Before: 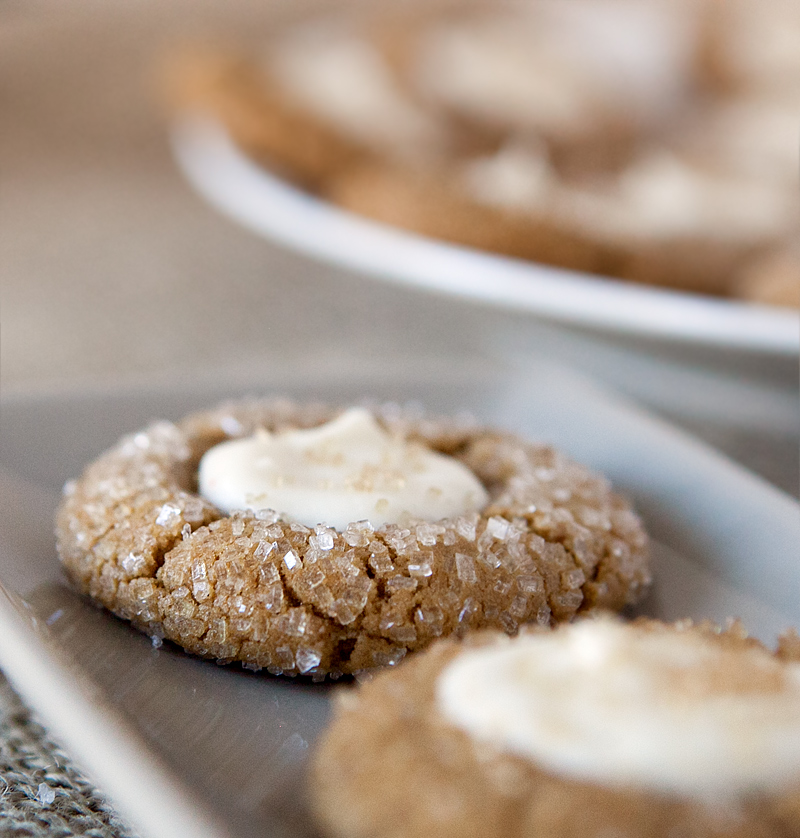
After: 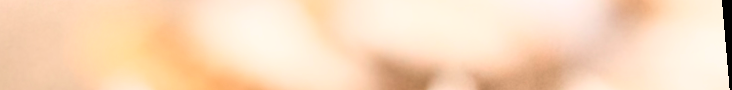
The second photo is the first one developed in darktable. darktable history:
rotate and perspective: rotation -4.98°, automatic cropping off
tone equalizer: on, module defaults
local contrast: mode bilateral grid, contrast 100, coarseness 100, detail 108%, midtone range 0.2
crop and rotate: left 9.644%, top 9.491%, right 6.021%, bottom 80.509%
rgb curve: curves: ch0 [(0, 0) (0.21, 0.15) (0.24, 0.21) (0.5, 0.75) (0.75, 0.96) (0.89, 0.99) (1, 1)]; ch1 [(0, 0.02) (0.21, 0.13) (0.25, 0.2) (0.5, 0.67) (0.75, 0.9) (0.89, 0.97) (1, 1)]; ch2 [(0, 0.02) (0.21, 0.13) (0.25, 0.2) (0.5, 0.67) (0.75, 0.9) (0.89, 0.97) (1, 1)], compensate middle gray true
